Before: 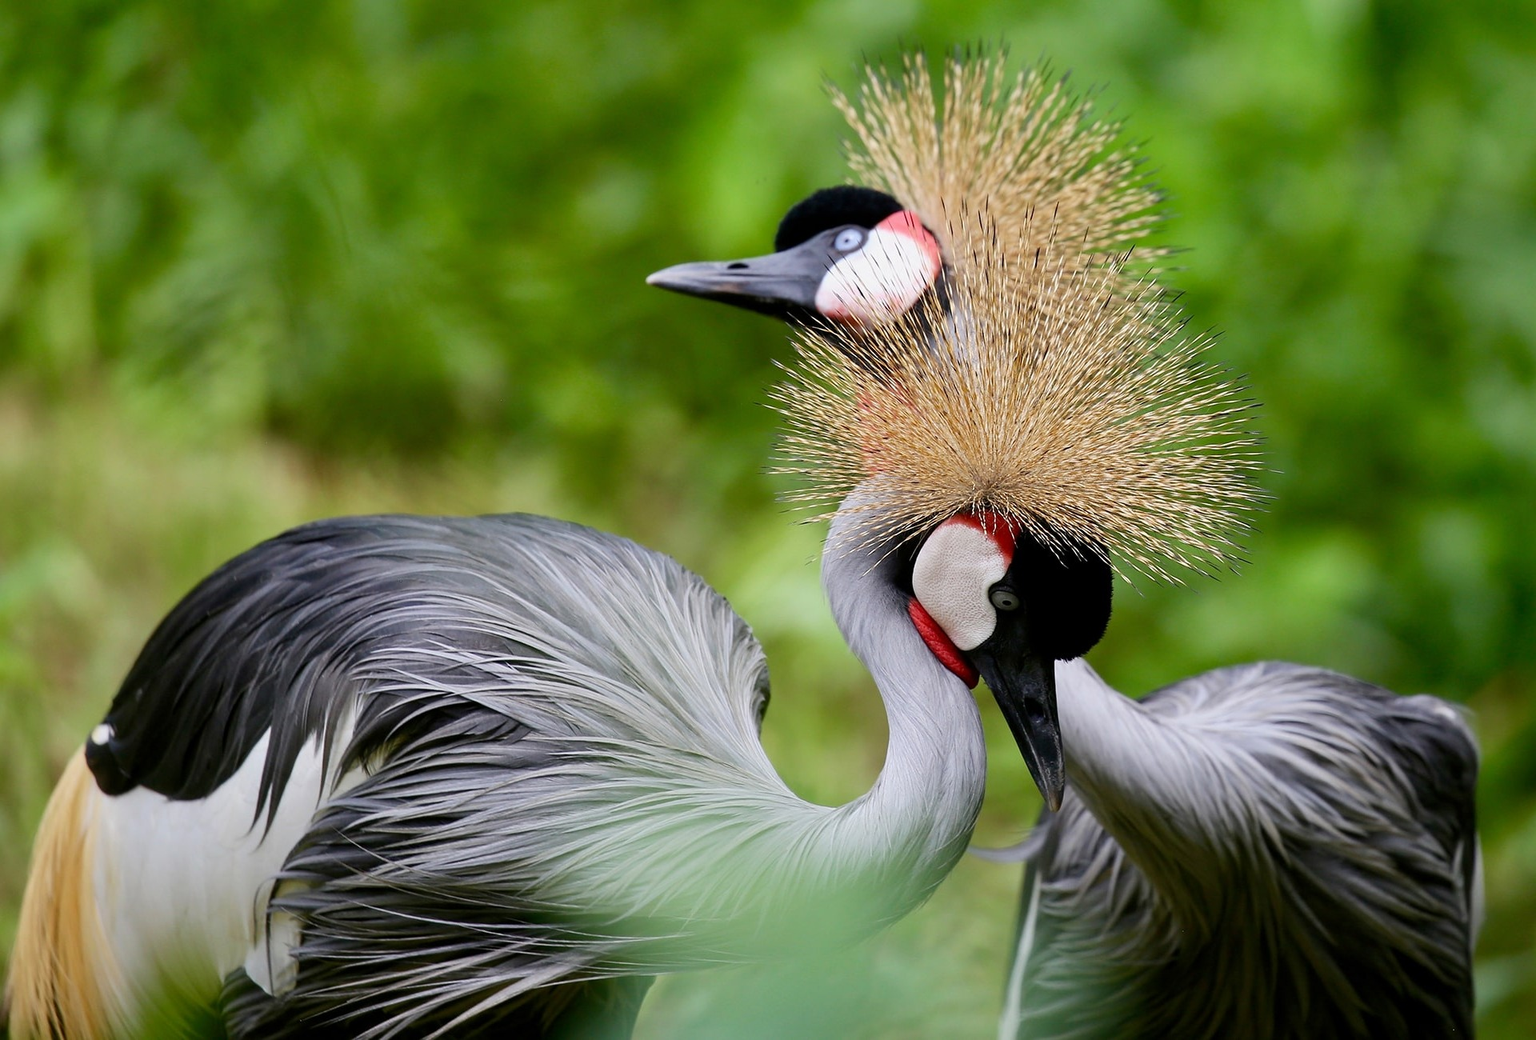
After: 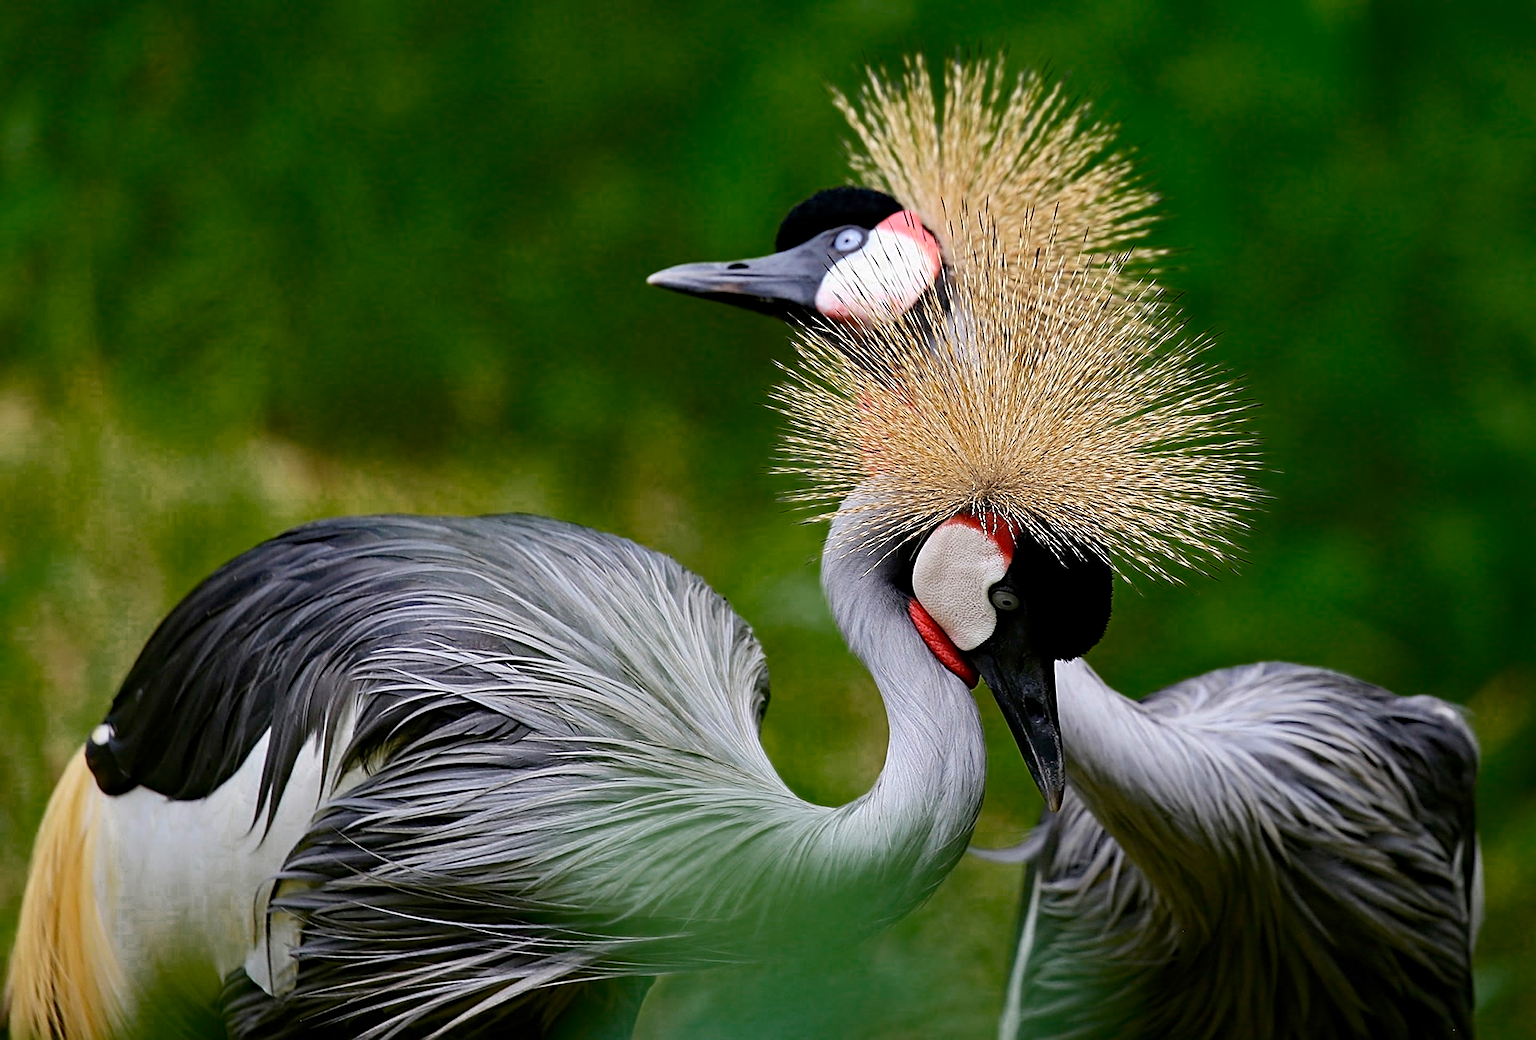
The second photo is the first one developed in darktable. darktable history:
color zones: curves: ch0 [(0.25, 0.5) (0.347, 0.092) (0.75, 0.5)]; ch1 [(0.25, 0.5) (0.33, 0.51) (0.75, 0.5)]
sharpen: on, module defaults
haze removal: strength 0.29, distance 0.25, compatibility mode true, adaptive false
